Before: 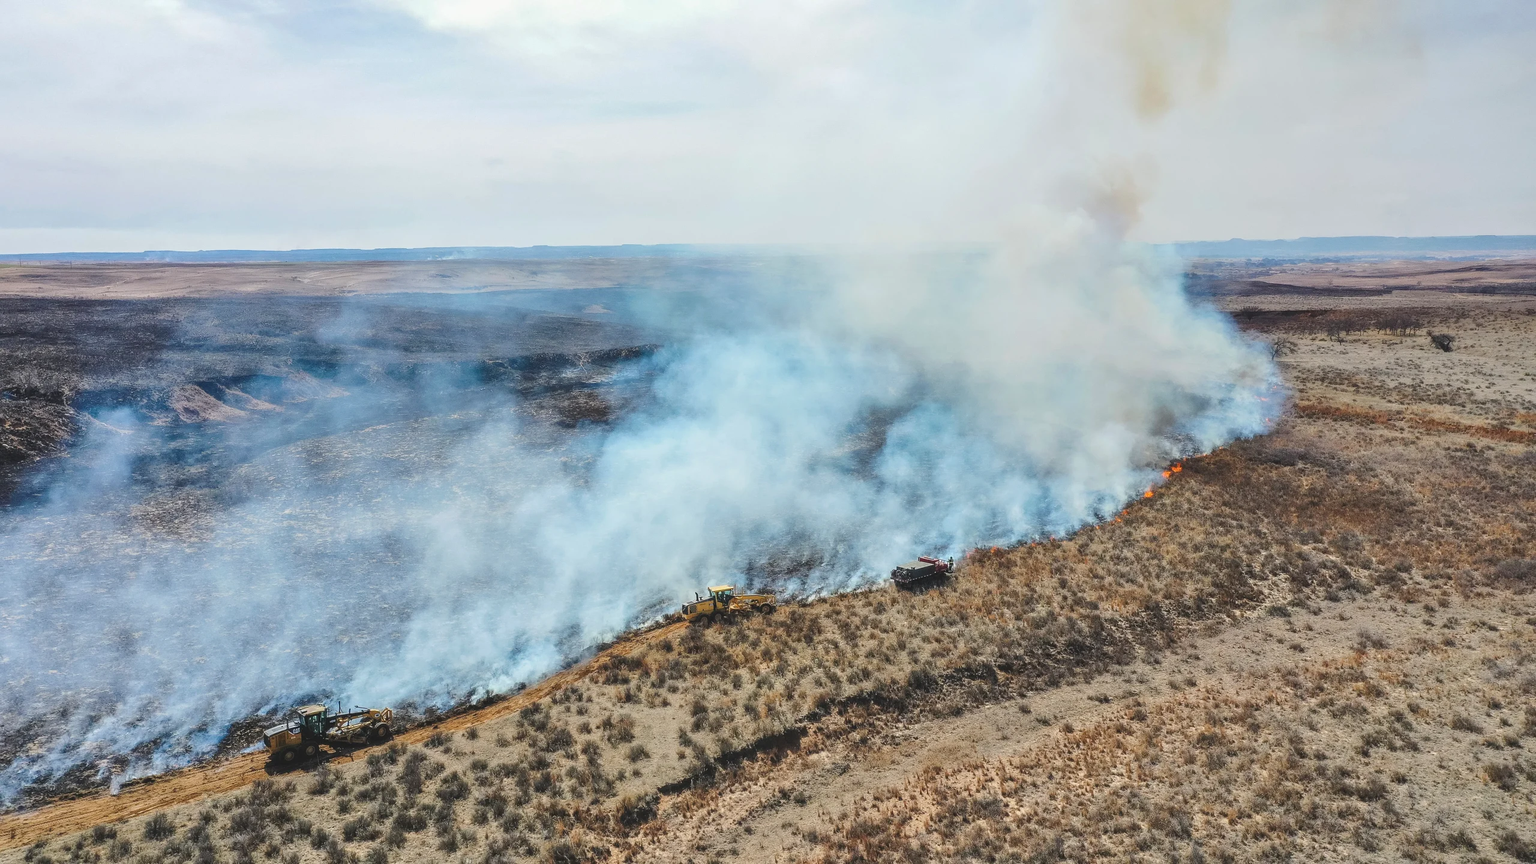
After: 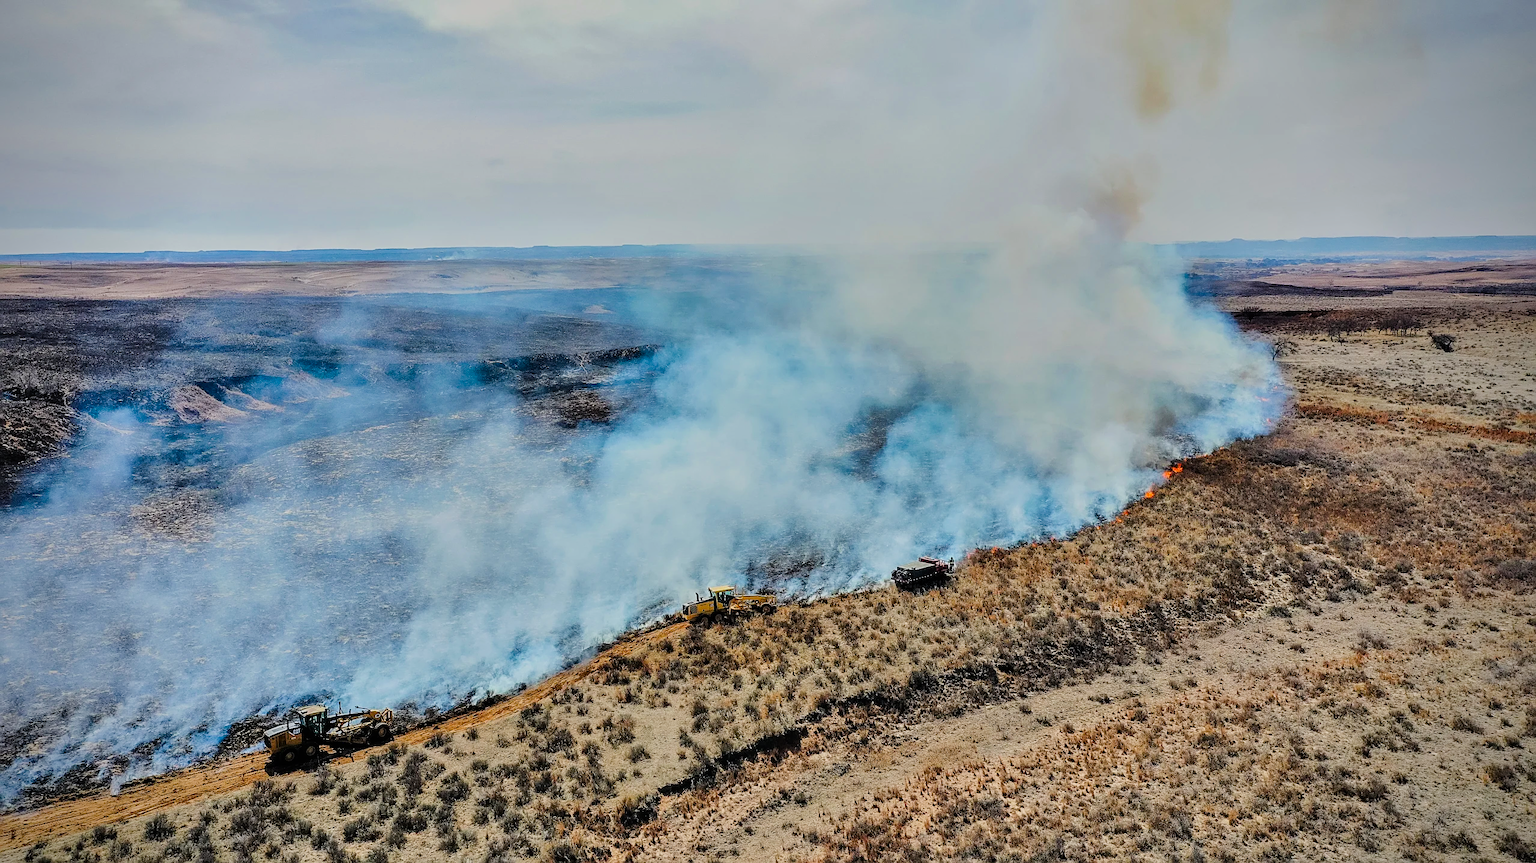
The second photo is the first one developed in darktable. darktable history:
vignetting: brightness -0.561, saturation -0.001
sharpen: on, module defaults
color correction: highlights b* -0.042, saturation 1.35
crop: left 0.001%
filmic rgb: black relative exposure -7.65 EV, white relative exposure 4.56 EV, hardness 3.61
contrast equalizer: octaves 7, y [[0.6 ×6], [0.55 ×6], [0 ×6], [0 ×6], [0 ×6]], mix 0.572
shadows and highlights: soften with gaussian
